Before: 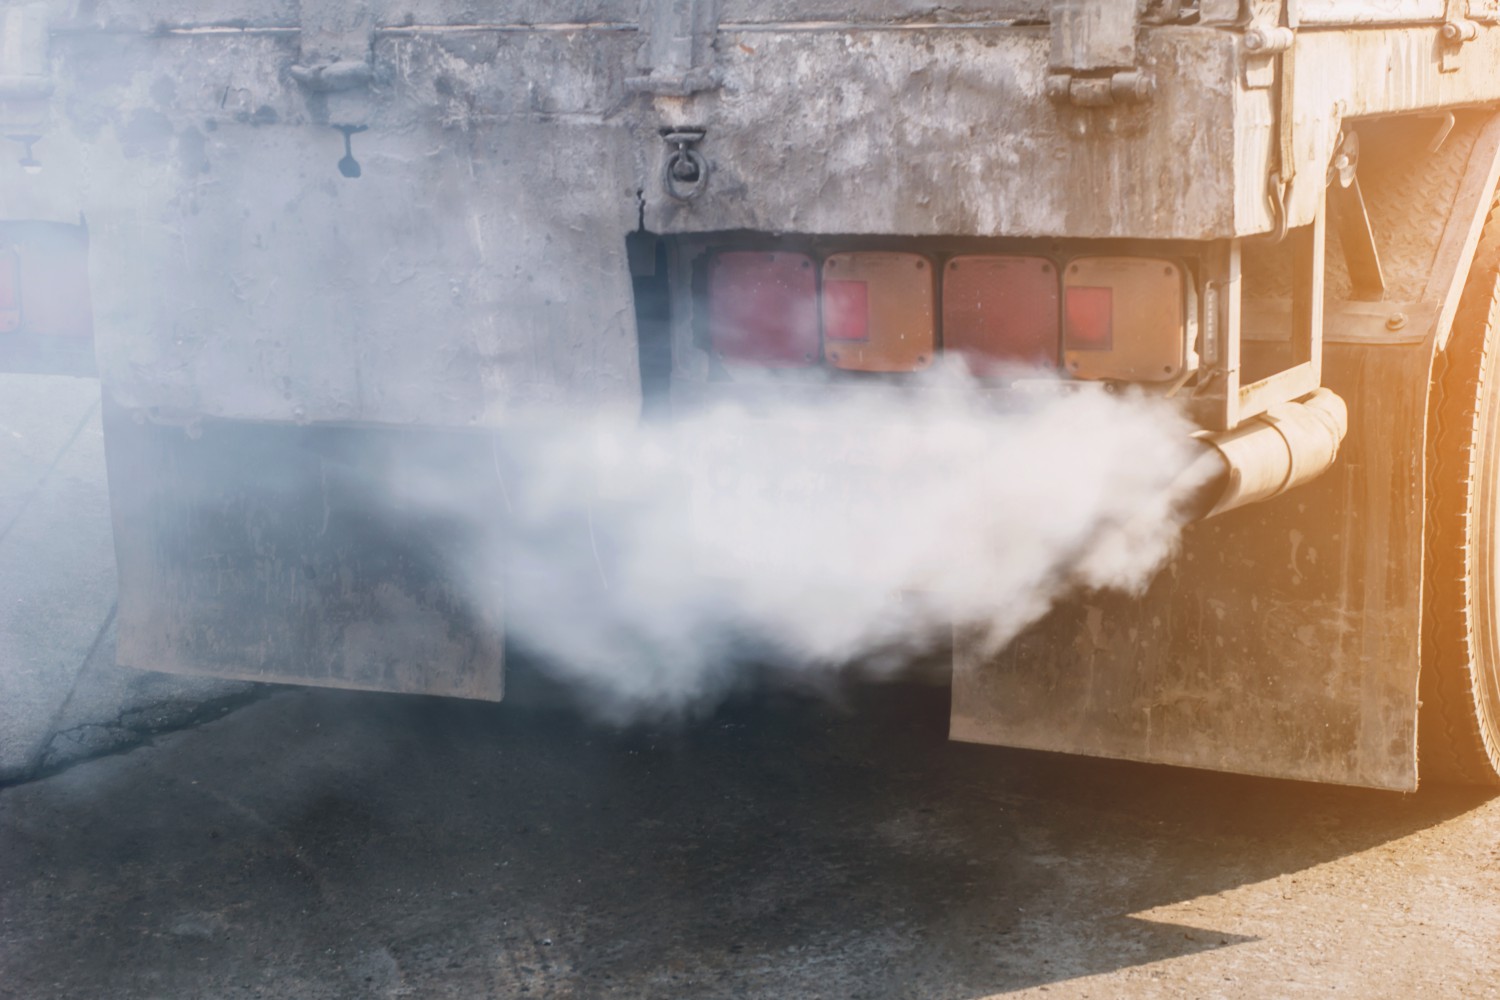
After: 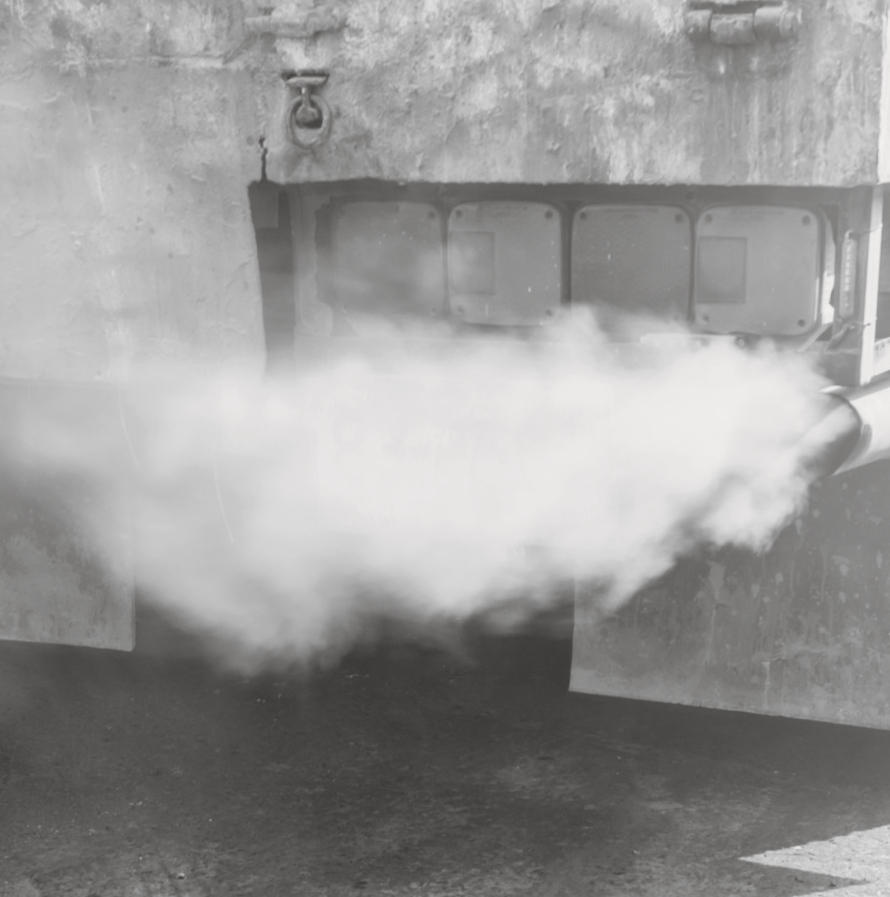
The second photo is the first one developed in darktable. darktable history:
crop and rotate: left 22.918%, top 5.629%, right 14.711%, bottom 2.247%
white balance: emerald 1
rotate and perspective: rotation 0.074°, lens shift (vertical) 0.096, lens shift (horizontal) -0.041, crop left 0.043, crop right 0.952, crop top 0.024, crop bottom 0.979
split-toning: shadows › hue 36°, shadows › saturation 0.05, highlights › hue 10.8°, highlights › saturation 0.15, compress 40%
monochrome: on, module defaults
contrast brightness saturation: brightness 0.15
